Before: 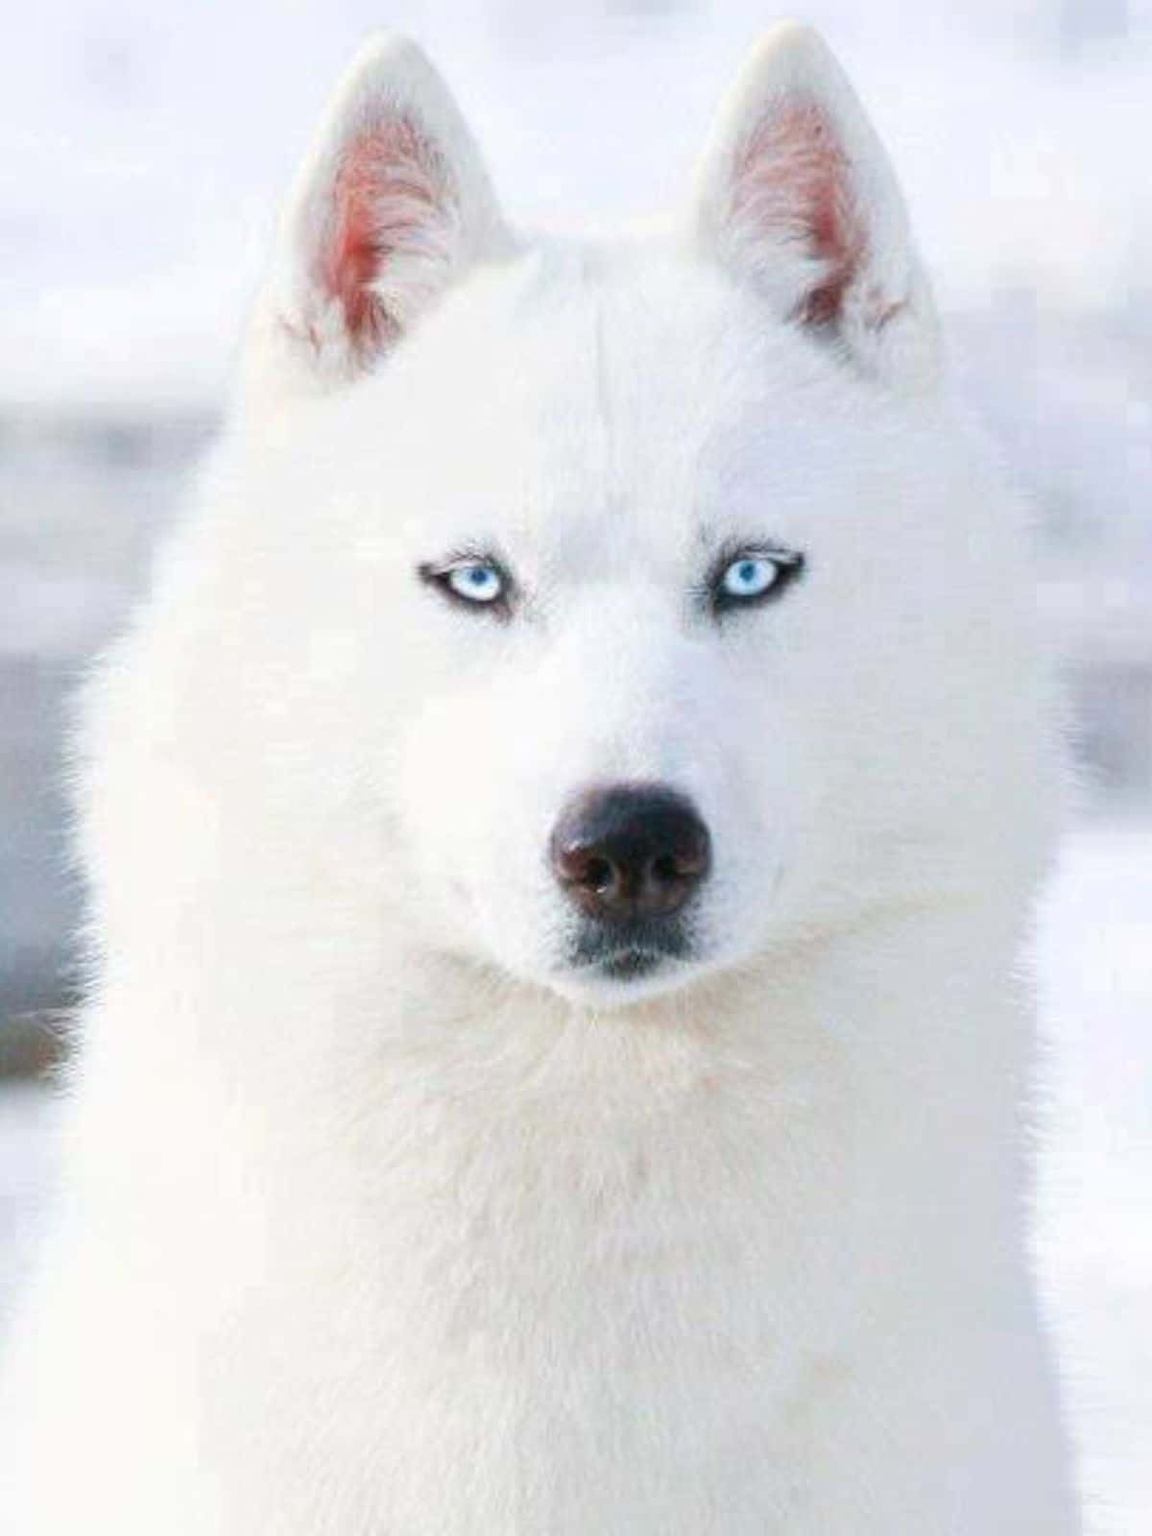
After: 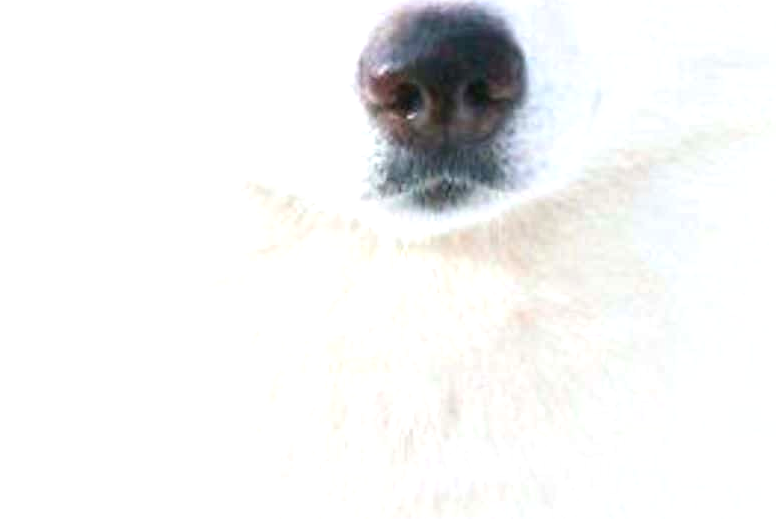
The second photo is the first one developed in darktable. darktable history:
crop: left 17.975%, top 50.749%, right 17.354%, bottom 16.798%
exposure: black level correction 0, exposure 0.703 EV, compensate highlight preservation false
